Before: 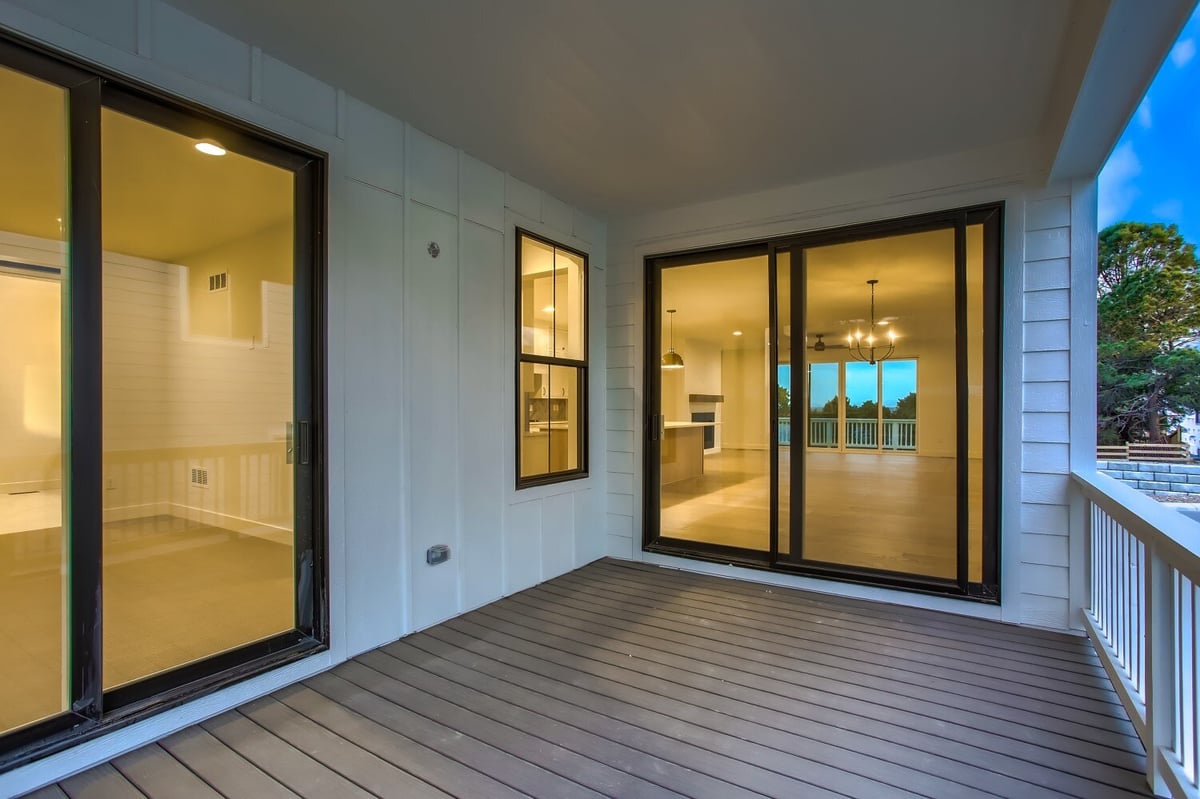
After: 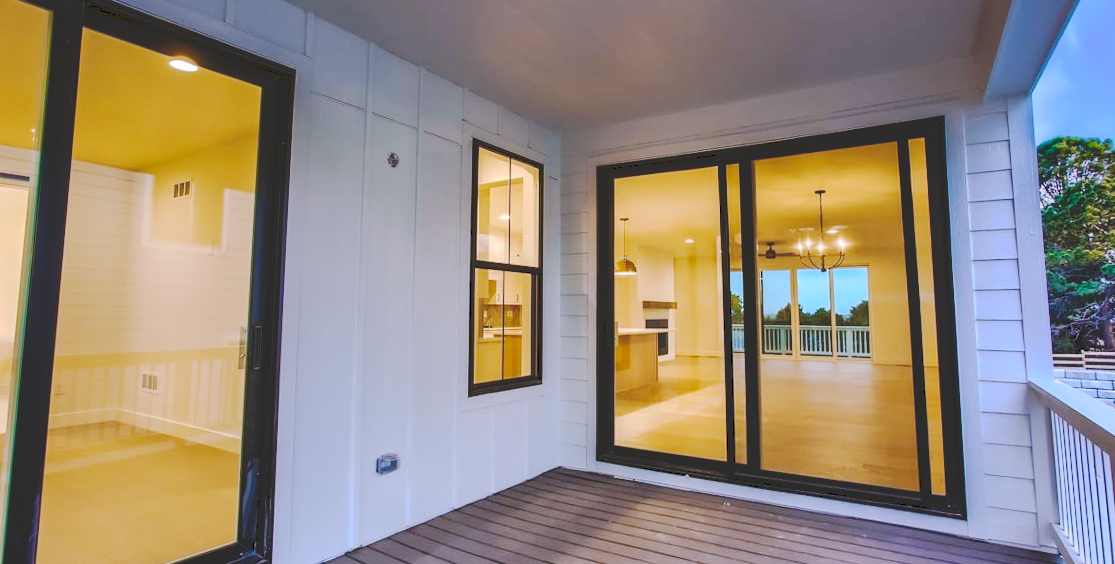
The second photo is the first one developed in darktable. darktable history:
rotate and perspective: rotation 0.215°, lens shift (vertical) -0.139, crop left 0.069, crop right 0.939, crop top 0.002, crop bottom 0.996
crop and rotate: top 8.293%, bottom 20.996%
white balance: red 1.042, blue 1.17
tone curve: curves: ch0 [(0, 0) (0.003, 0.169) (0.011, 0.169) (0.025, 0.169) (0.044, 0.173) (0.069, 0.178) (0.1, 0.183) (0.136, 0.185) (0.177, 0.197) (0.224, 0.227) (0.277, 0.292) (0.335, 0.391) (0.399, 0.491) (0.468, 0.592) (0.543, 0.672) (0.623, 0.734) (0.709, 0.785) (0.801, 0.844) (0.898, 0.893) (1, 1)], preserve colors none
